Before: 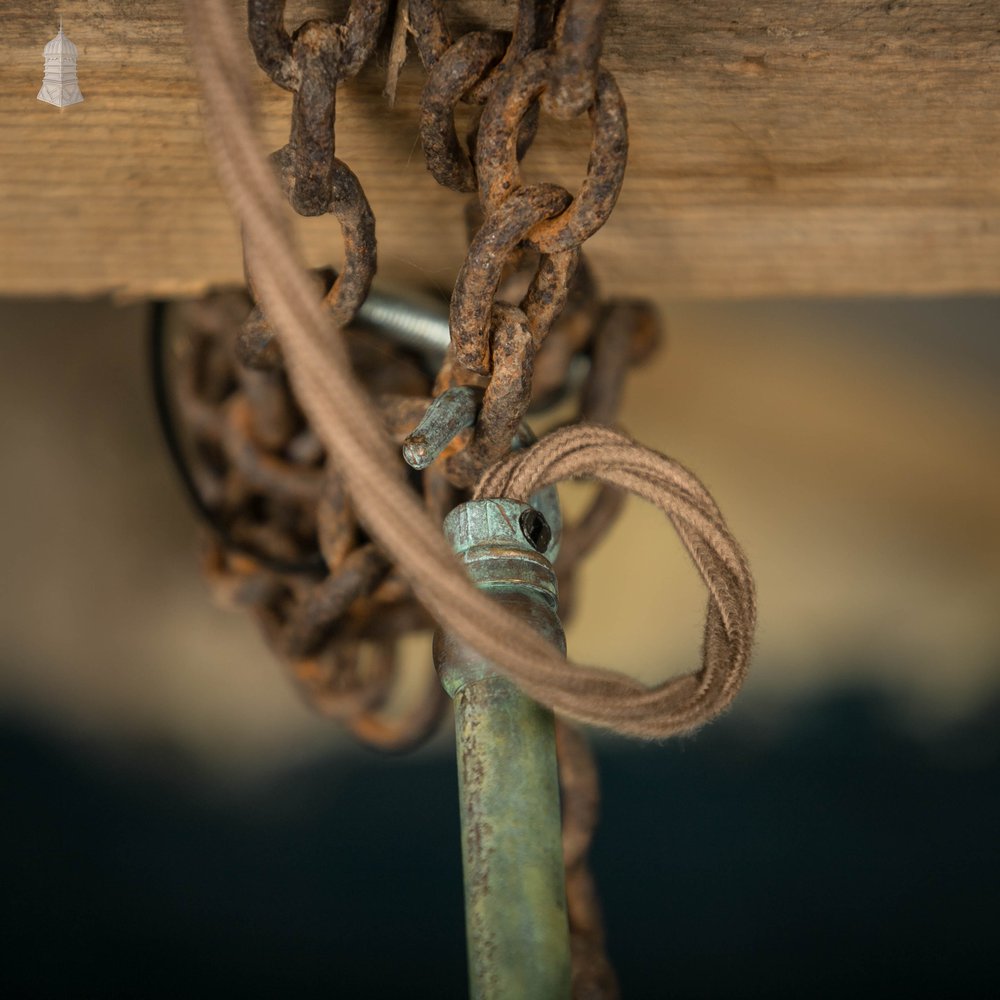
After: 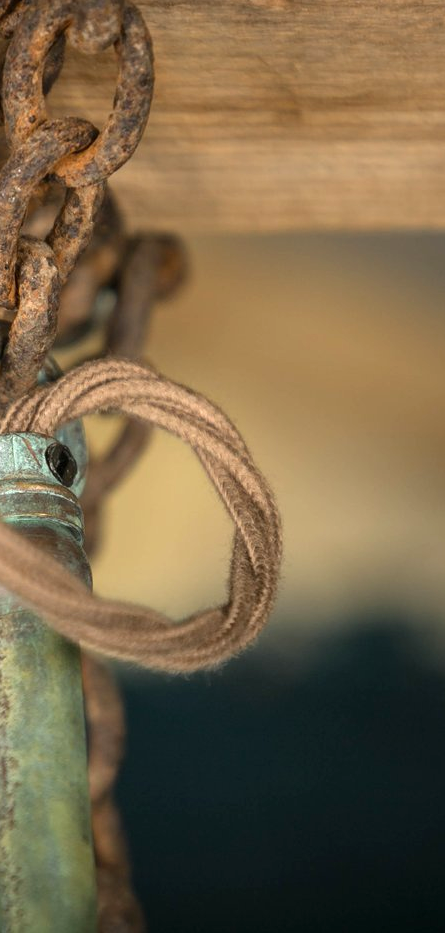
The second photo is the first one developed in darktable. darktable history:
crop: left 47.406%, top 6.636%, right 8.087%
exposure: black level correction 0, exposure 0.499 EV, compensate highlight preservation false
